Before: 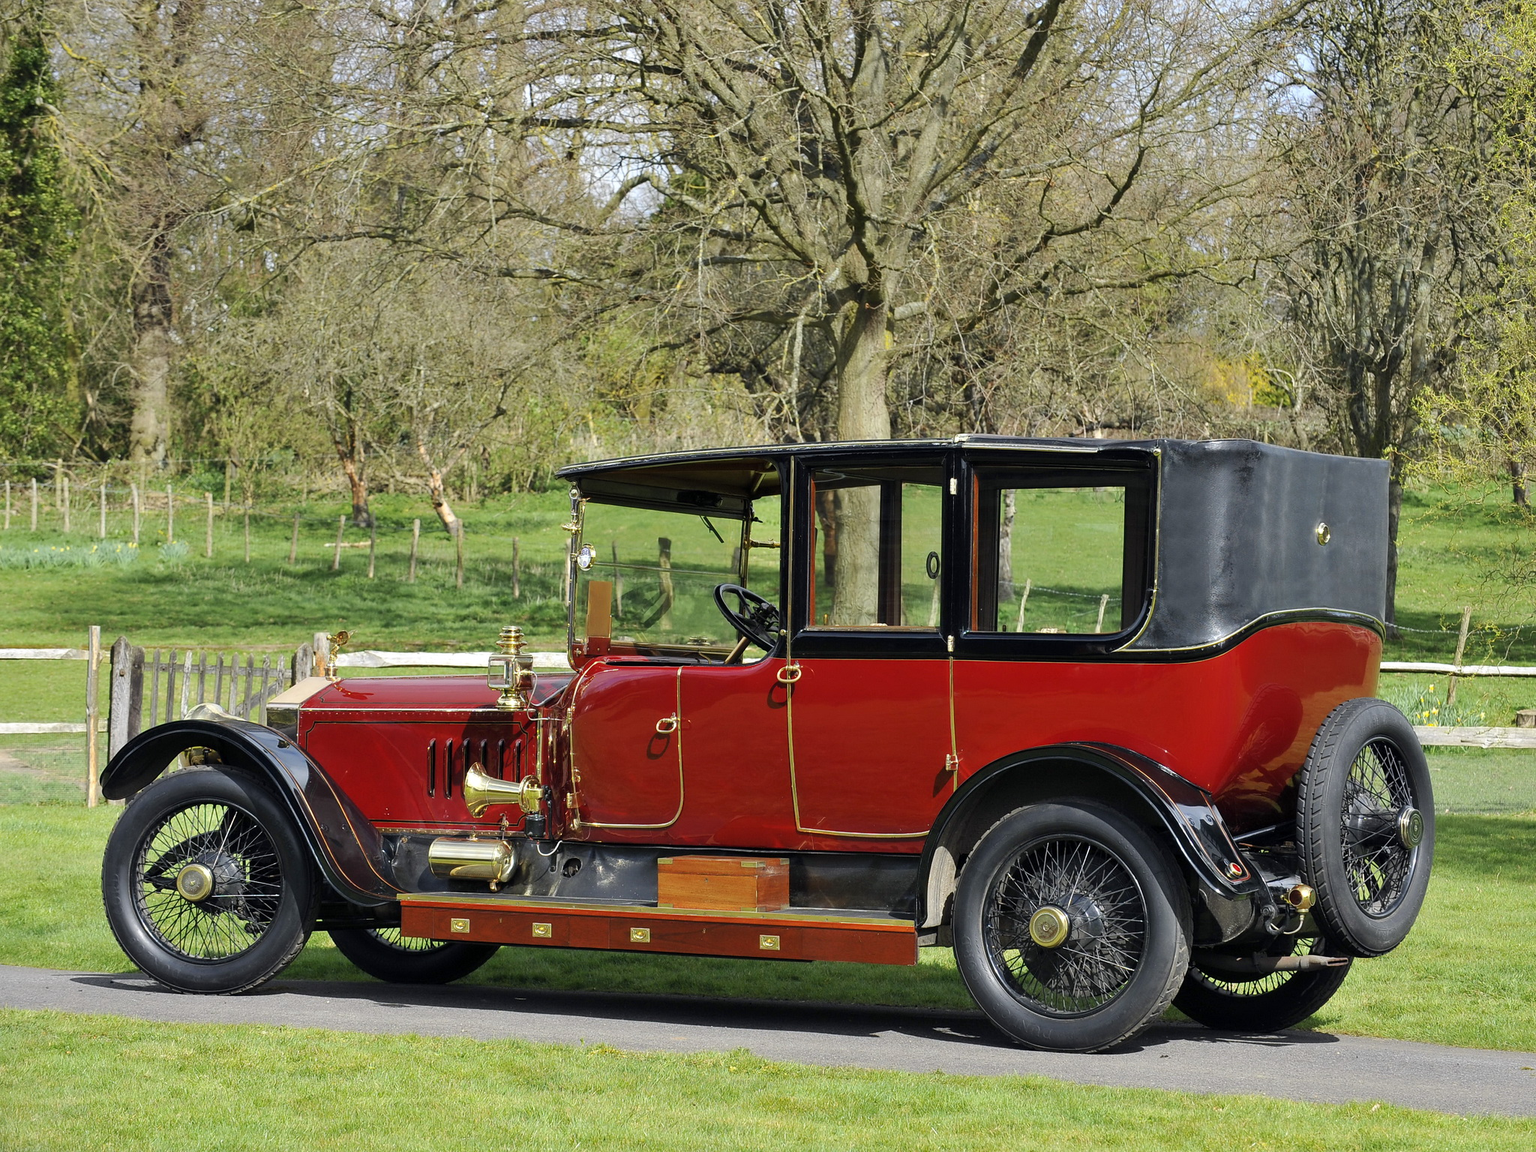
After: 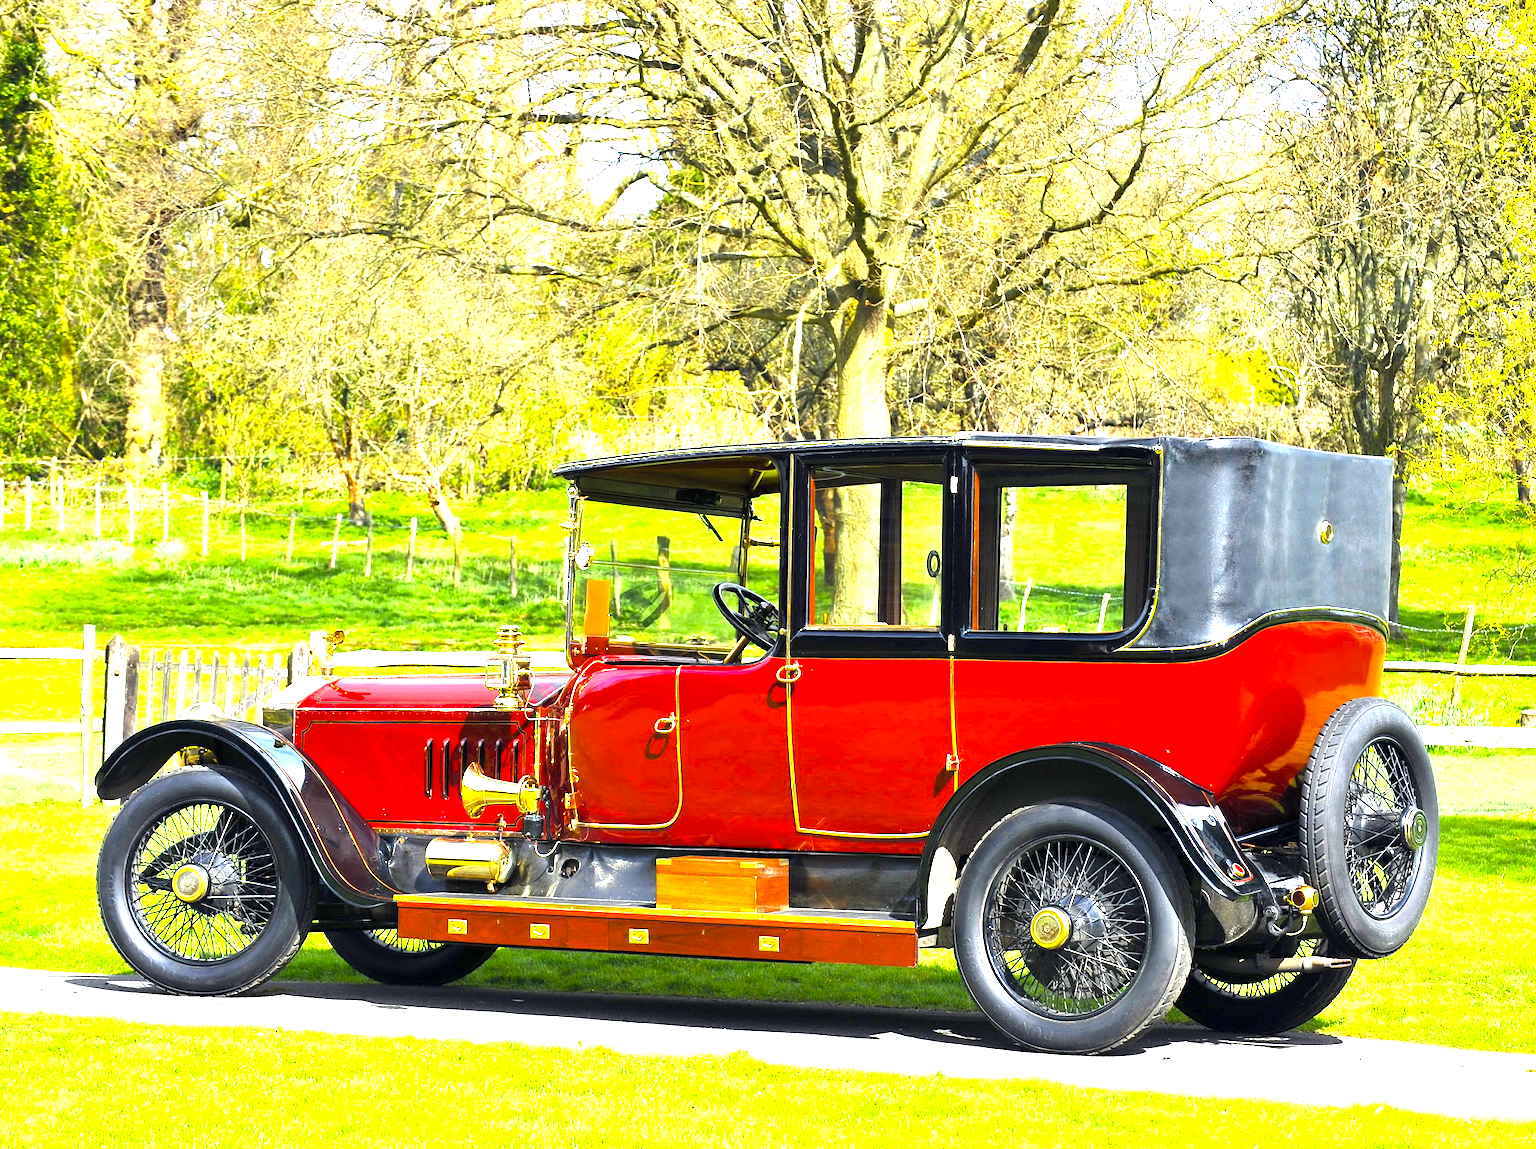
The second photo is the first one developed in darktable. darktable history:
crop: left 0.434%, top 0.485%, right 0.244%, bottom 0.386%
exposure: black level correction 0, exposure 1.625 EV, compensate exposure bias true, compensate highlight preservation false
color balance rgb: linear chroma grading › global chroma 50%, perceptual saturation grading › global saturation 2.34%, global vibrance 6.64%, contrast 12.71%, saturation formula JzAzBz (2021)
